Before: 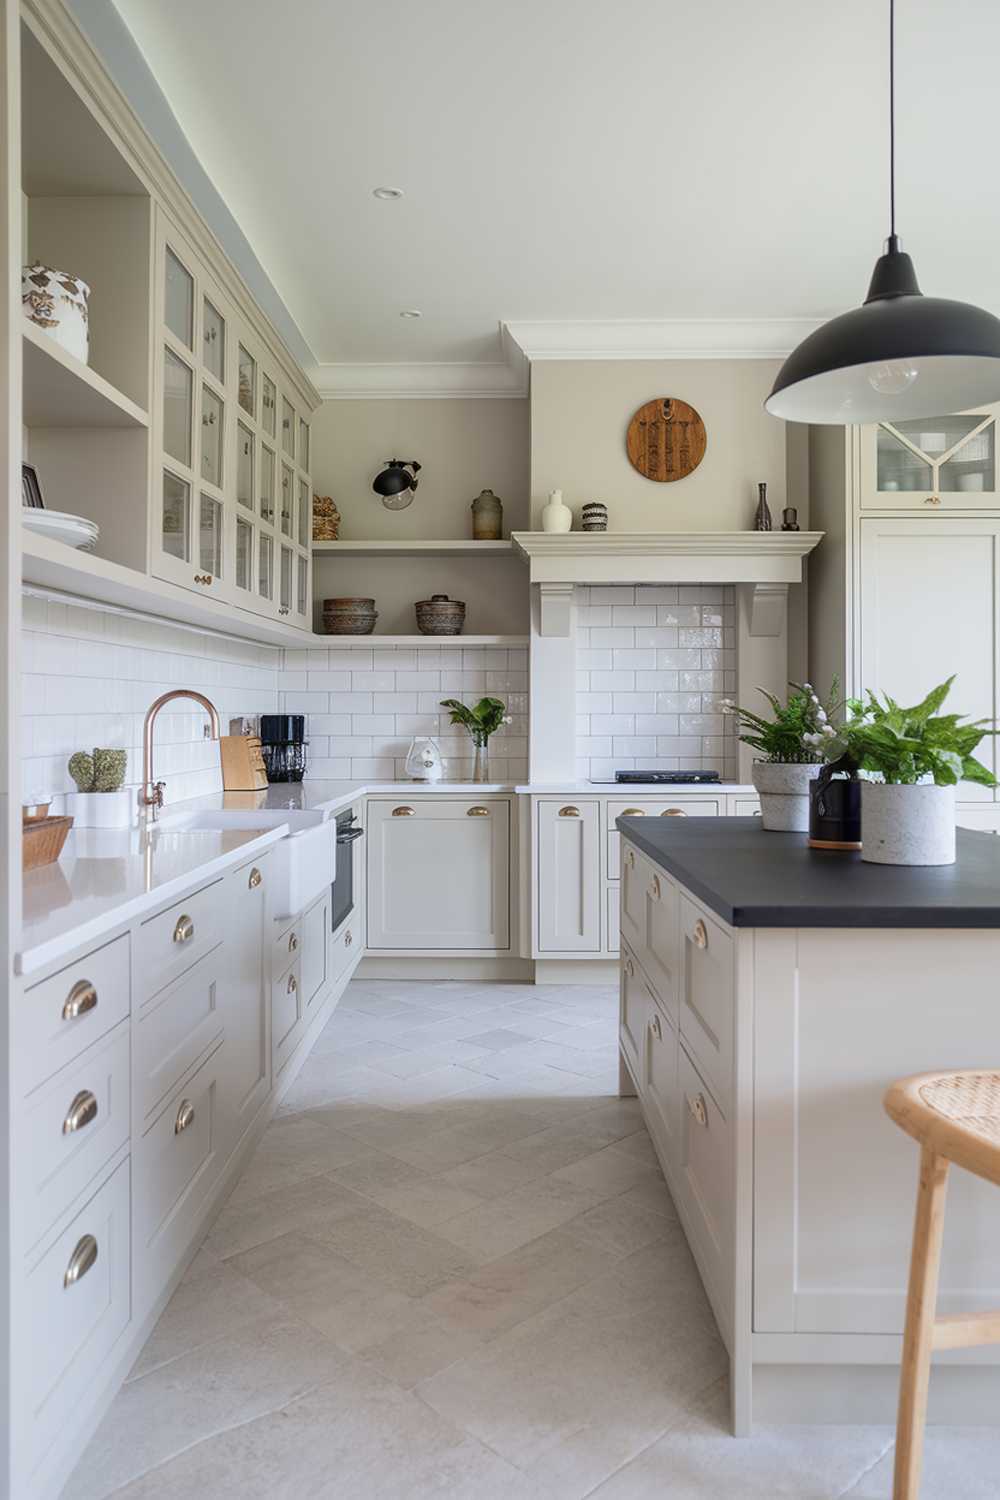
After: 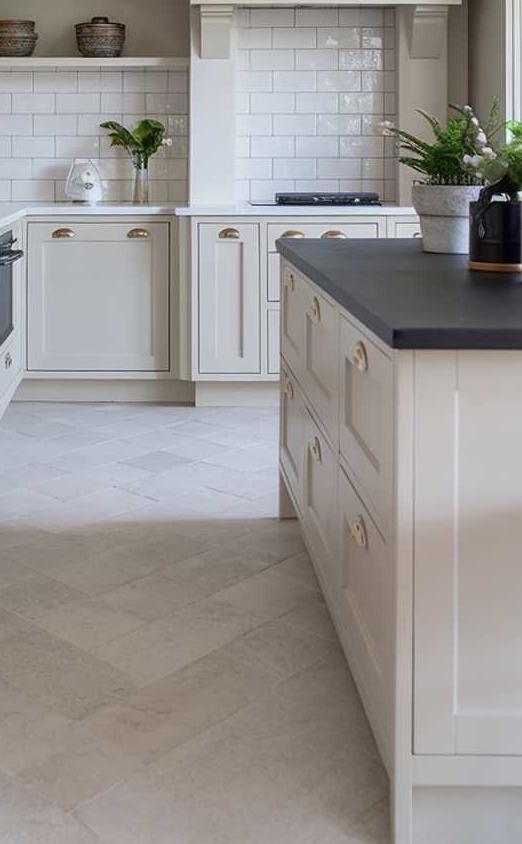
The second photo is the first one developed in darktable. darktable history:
crop: left 34.047%, top 38.559%, right 13.717%, bottom 5.146%
